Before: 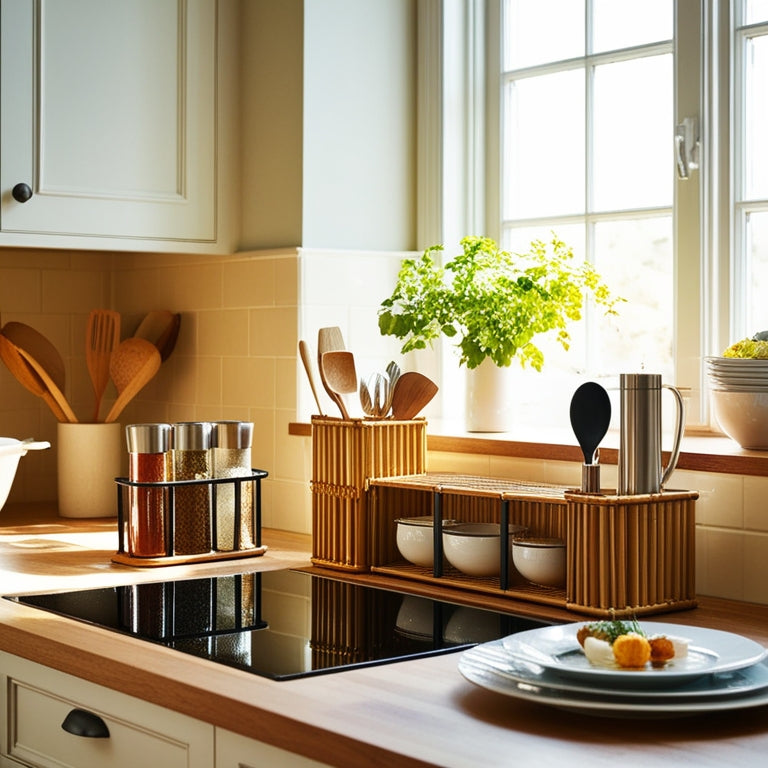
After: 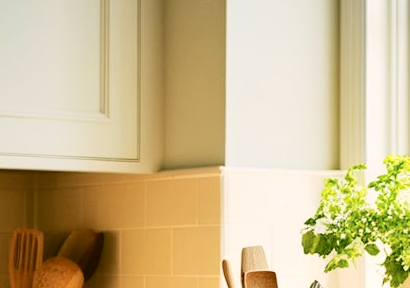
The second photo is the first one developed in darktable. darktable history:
crop: left 10.154%, top 10.623%, right 36.399%, bottom 51.815%
color correction: highlights a* 4.37, highlights b* 4.92, shadows a* -8.17, shadows b* 5.04
tone curve: curves: ch0 [(0, 0) (0.003, 0.023) (0.011, 0.029) (0.025, 0.037) (0.044, 0.047) (0.069, 0.057) (0.1, 0.075) (0.136, 0.103) (0.177, 0.145) (0.224, 0.193) (0.277, 0.266) (0.335, 0.362) (0.399, 0.473) (0.468, 0.569) (0.543, 0.655) (0.623, 0.73) (0.709, 0.804) (0.801, 0.874) (0.898, 0.924) (1, 1)], color space Lab, independent channels, preserve colors none
